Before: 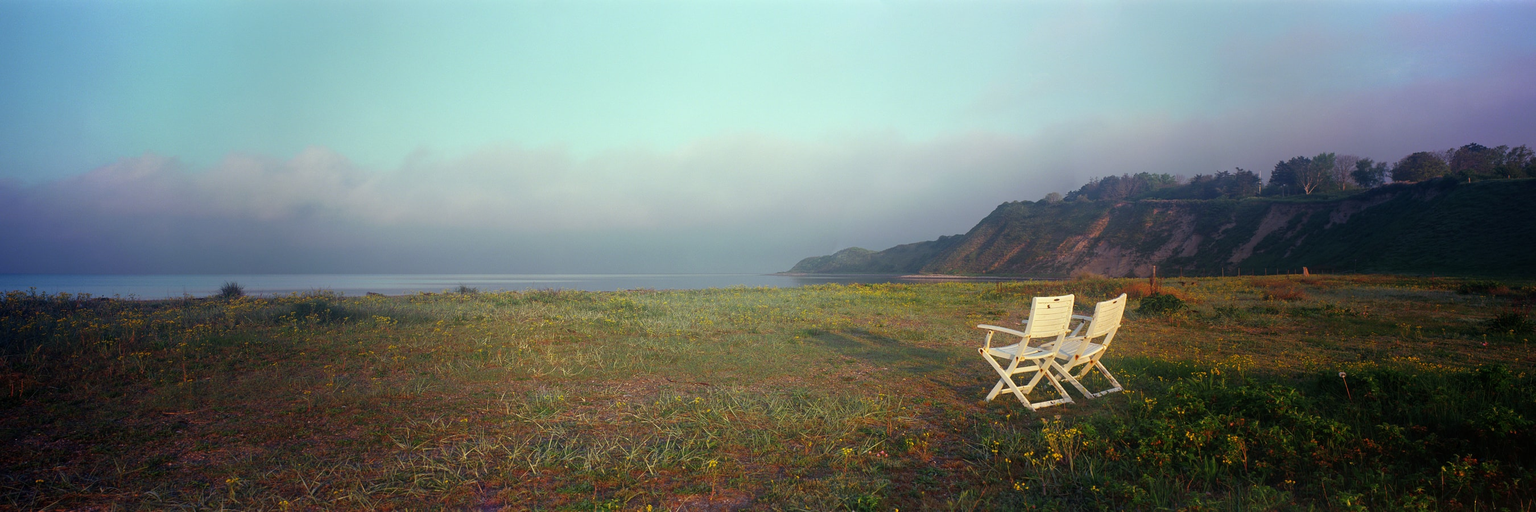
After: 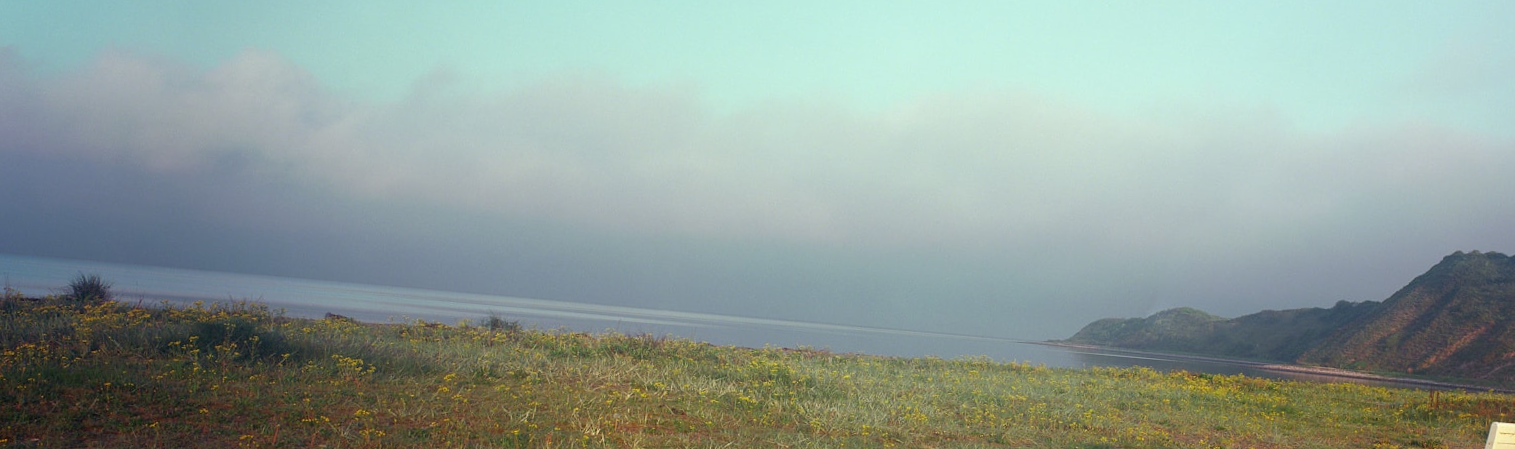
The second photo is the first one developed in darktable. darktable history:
crop and rotate: angle -4.92°, left 1.996%, top 6.876%, right 27.638%, bottom 30.548%
